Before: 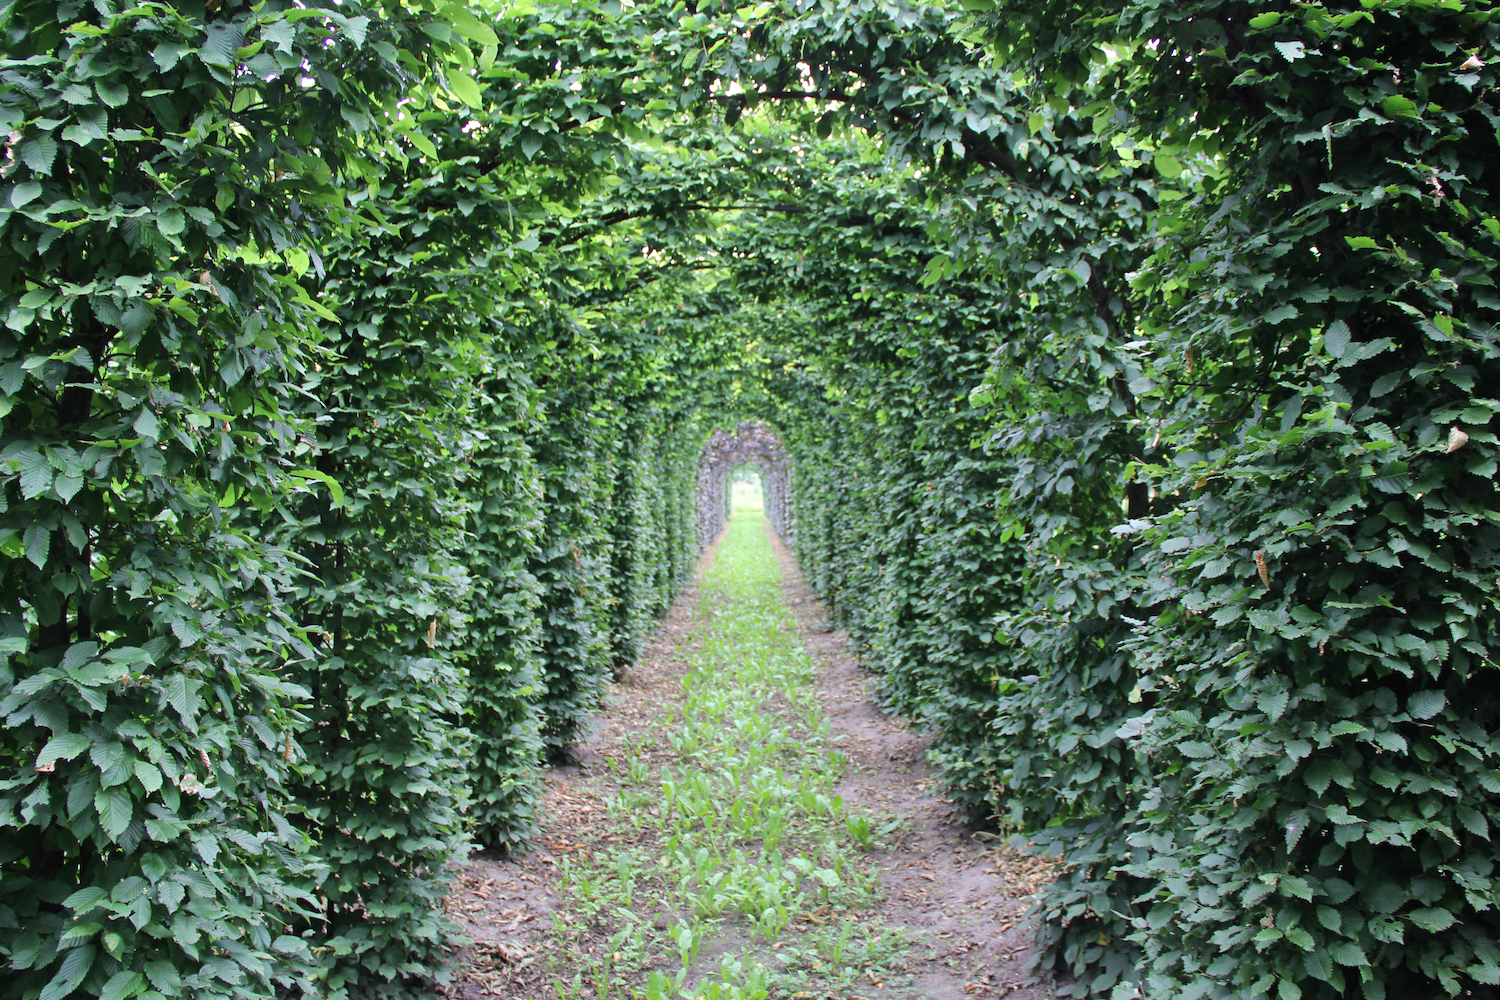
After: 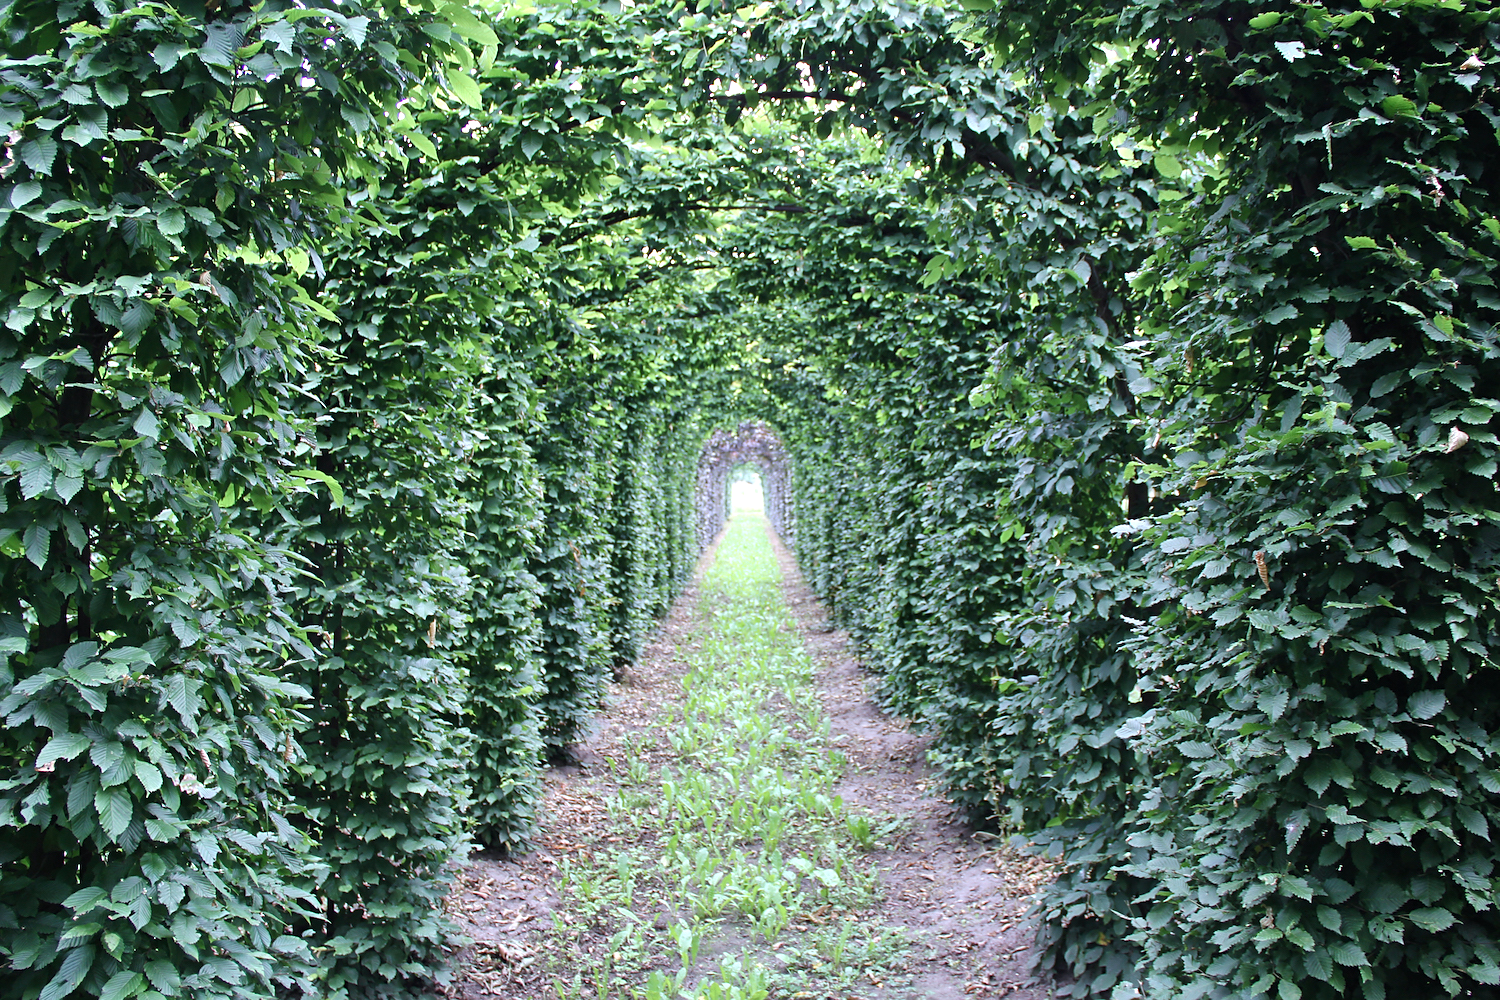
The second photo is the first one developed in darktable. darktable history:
color balance rgb: perceptual saturation grading › global saturation 0.846%, perceptual saturation grading › highlights -15.289%, perceptual saturation grading › shadows 24.236%, perceptual brilliance grading › global brilliance 1.7%, perceptual brilliance grading › highlights 7.884%, perceptual brilliance grading › shadows -4.301%, global vibrance 20%
color calibration: illuminant as shot in camera, x 0.358, y 0.373, temperature 4628.91 K
contrast brightness saturation: saturation -0.153
sharpen: radius 1.542, amount 0.36, threshold 1.367
